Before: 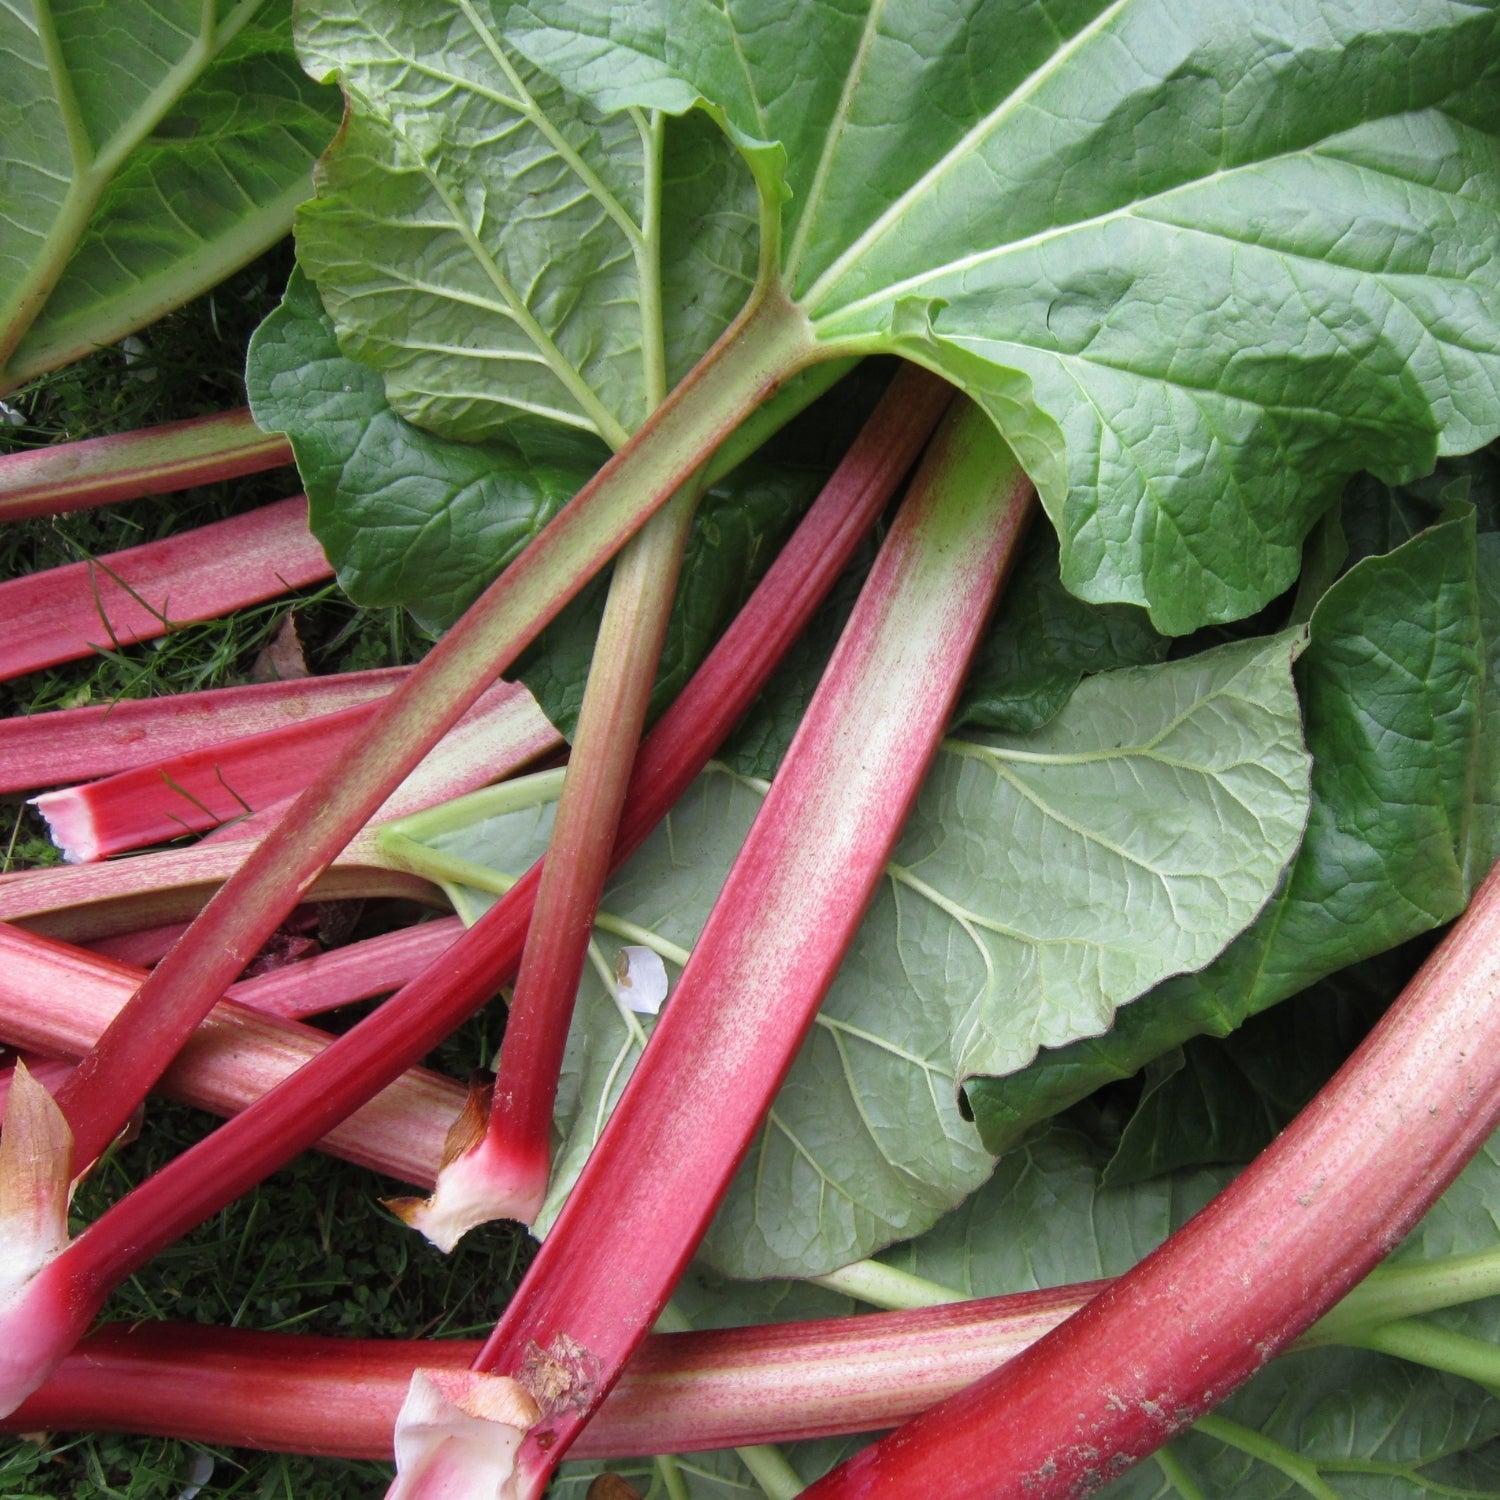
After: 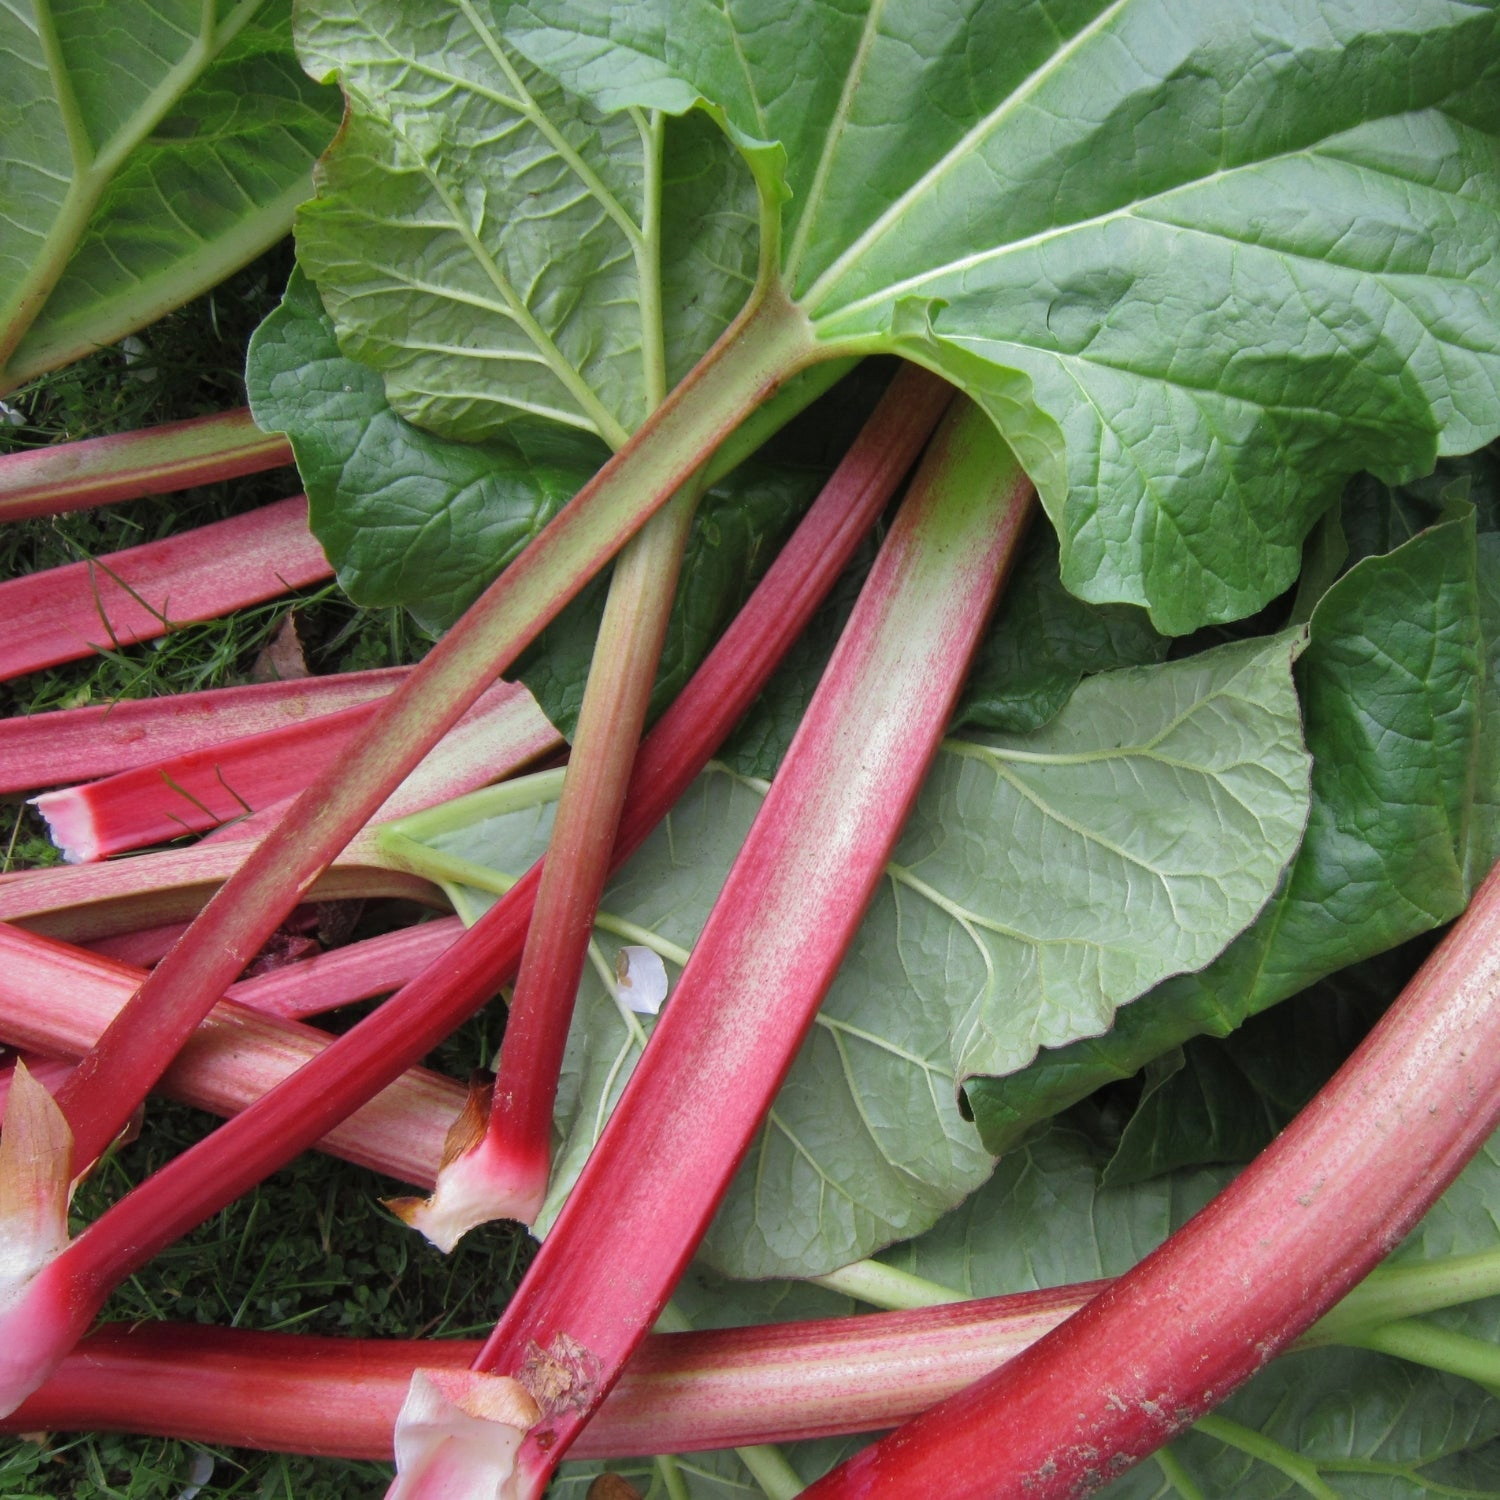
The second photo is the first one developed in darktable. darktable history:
color balance rgb: global vibrance 10%
shadows and highlights: shadows 40, highlights -60
